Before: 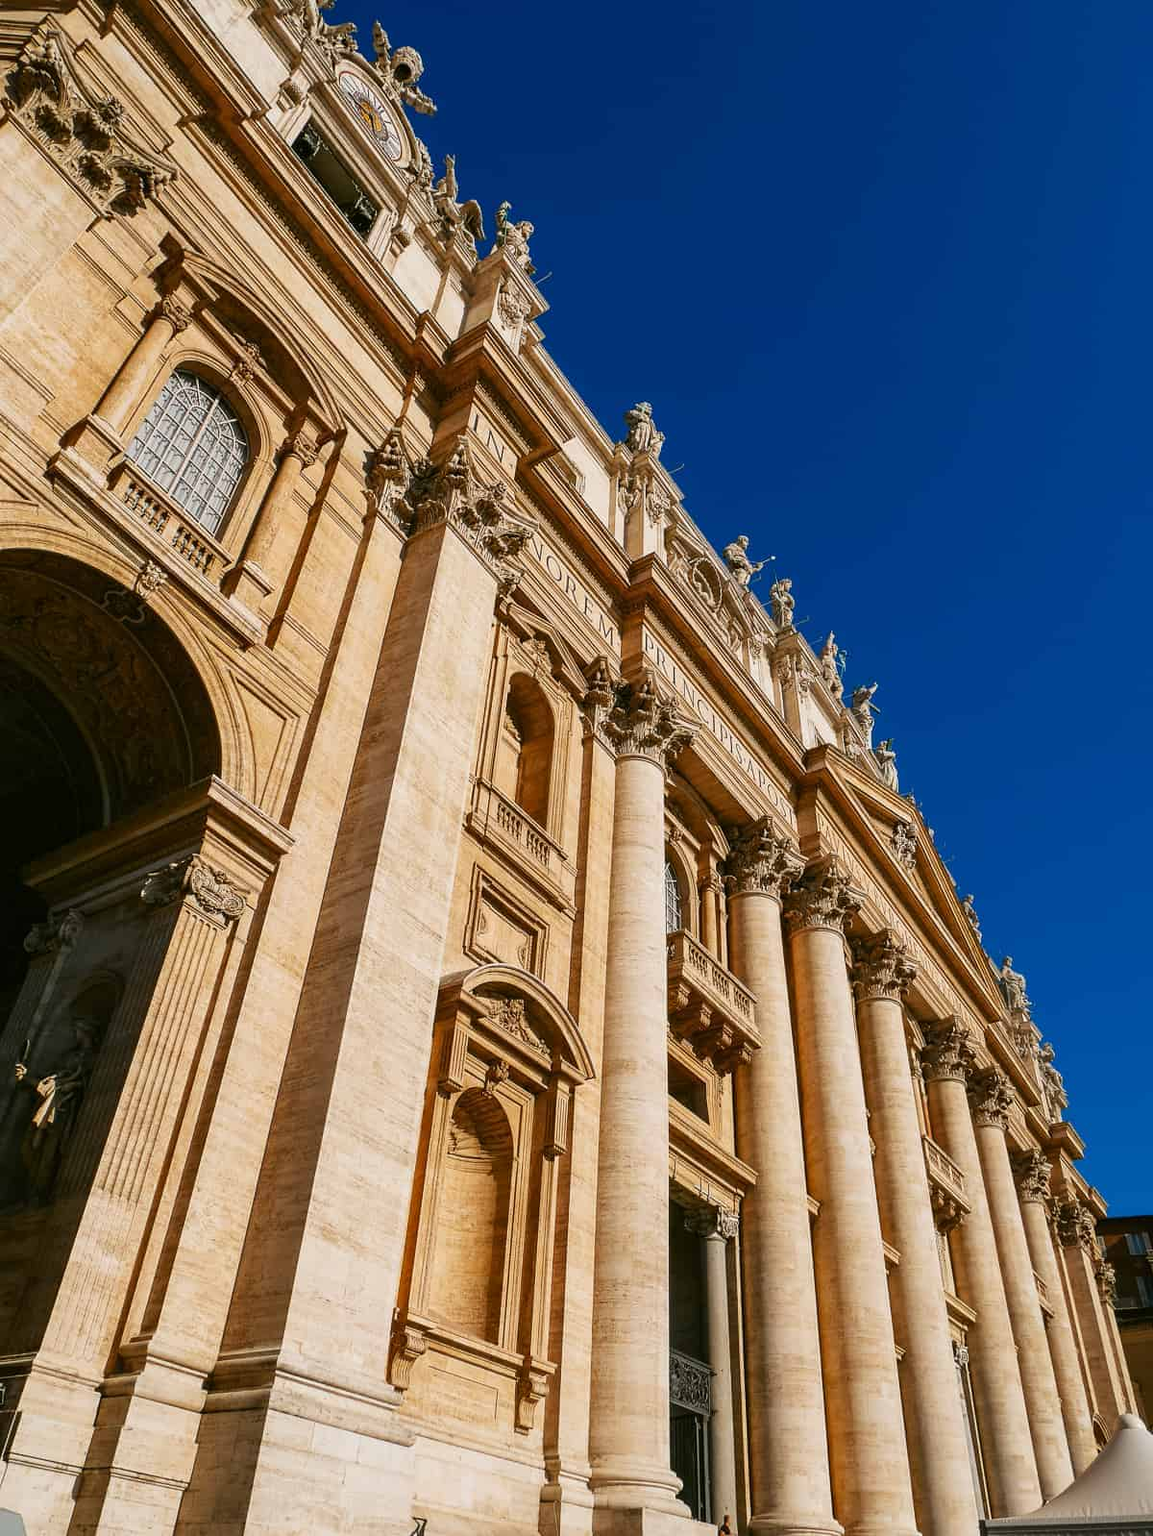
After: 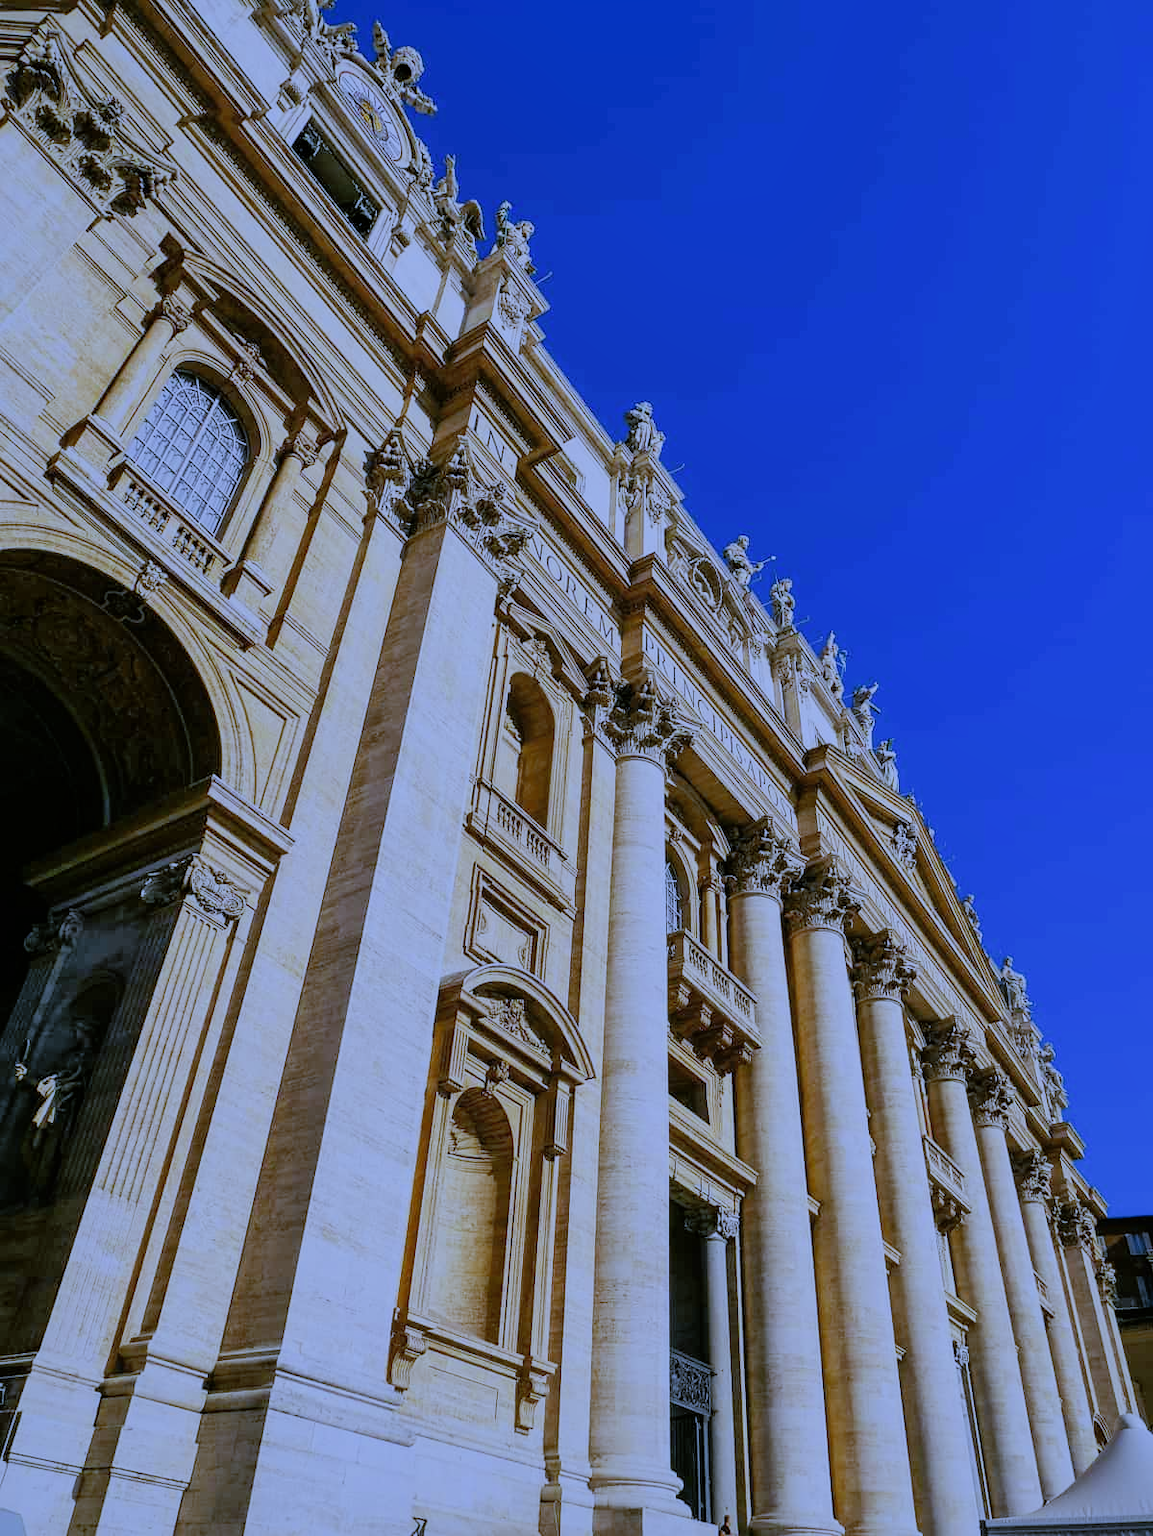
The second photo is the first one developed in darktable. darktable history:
filmic rgb: black relative exposure -7.65 EV, white relative exposure 4.56 EV, hardness 3.61
shadows and highlights: on, module defaults
white balance: red 0.766, blue 1.537
